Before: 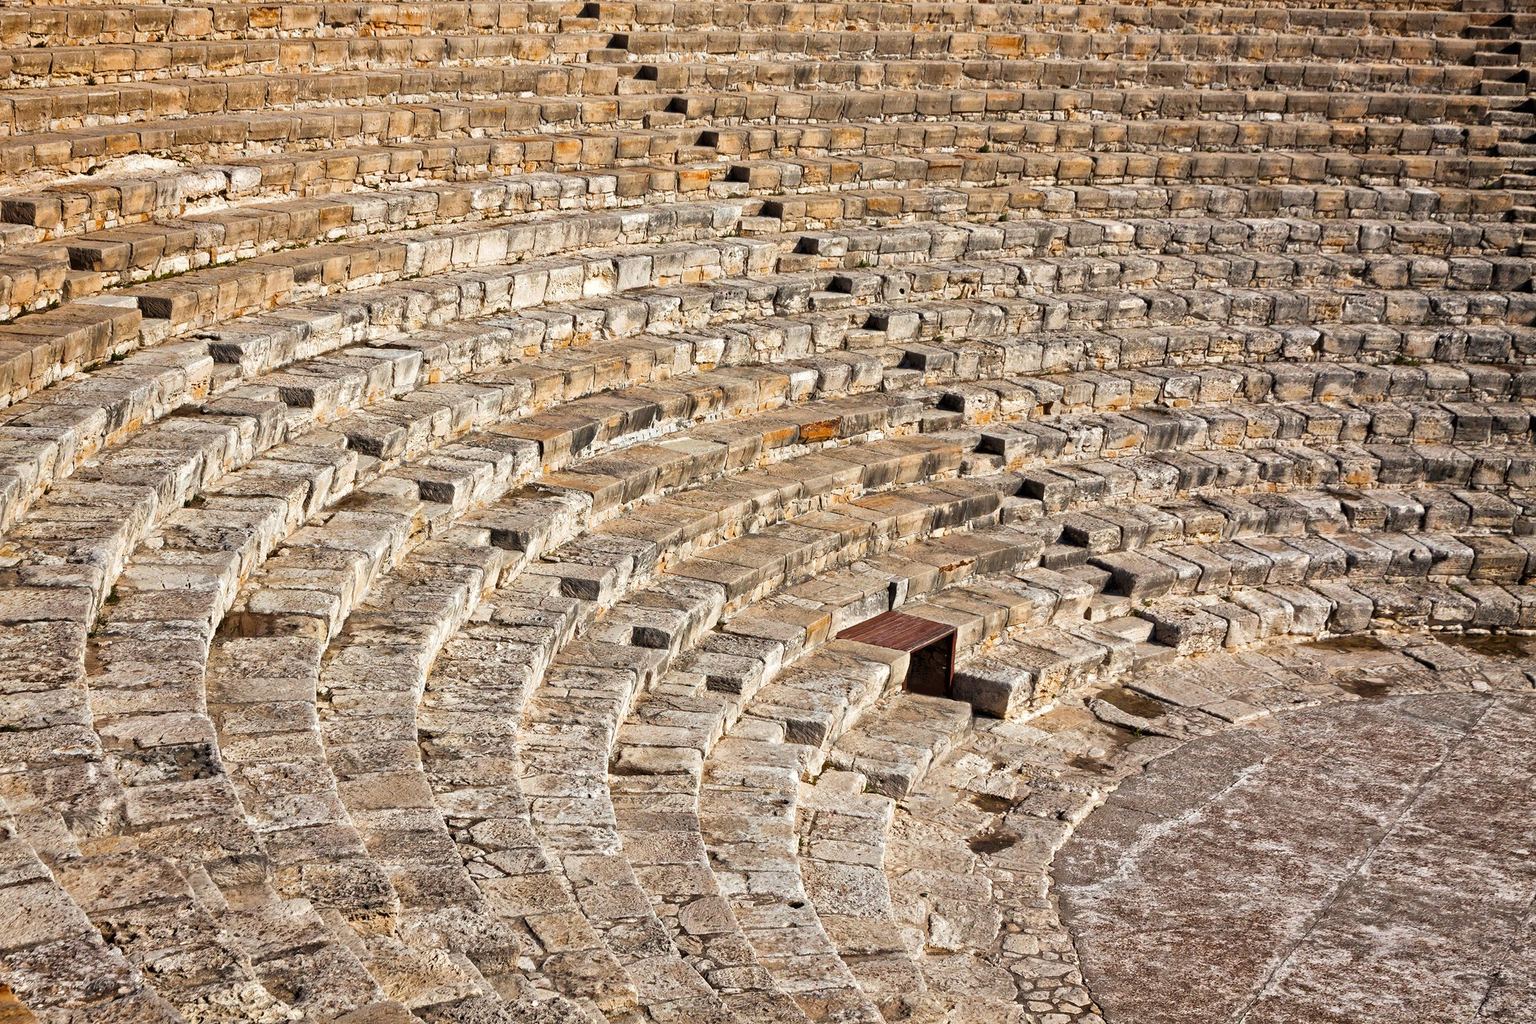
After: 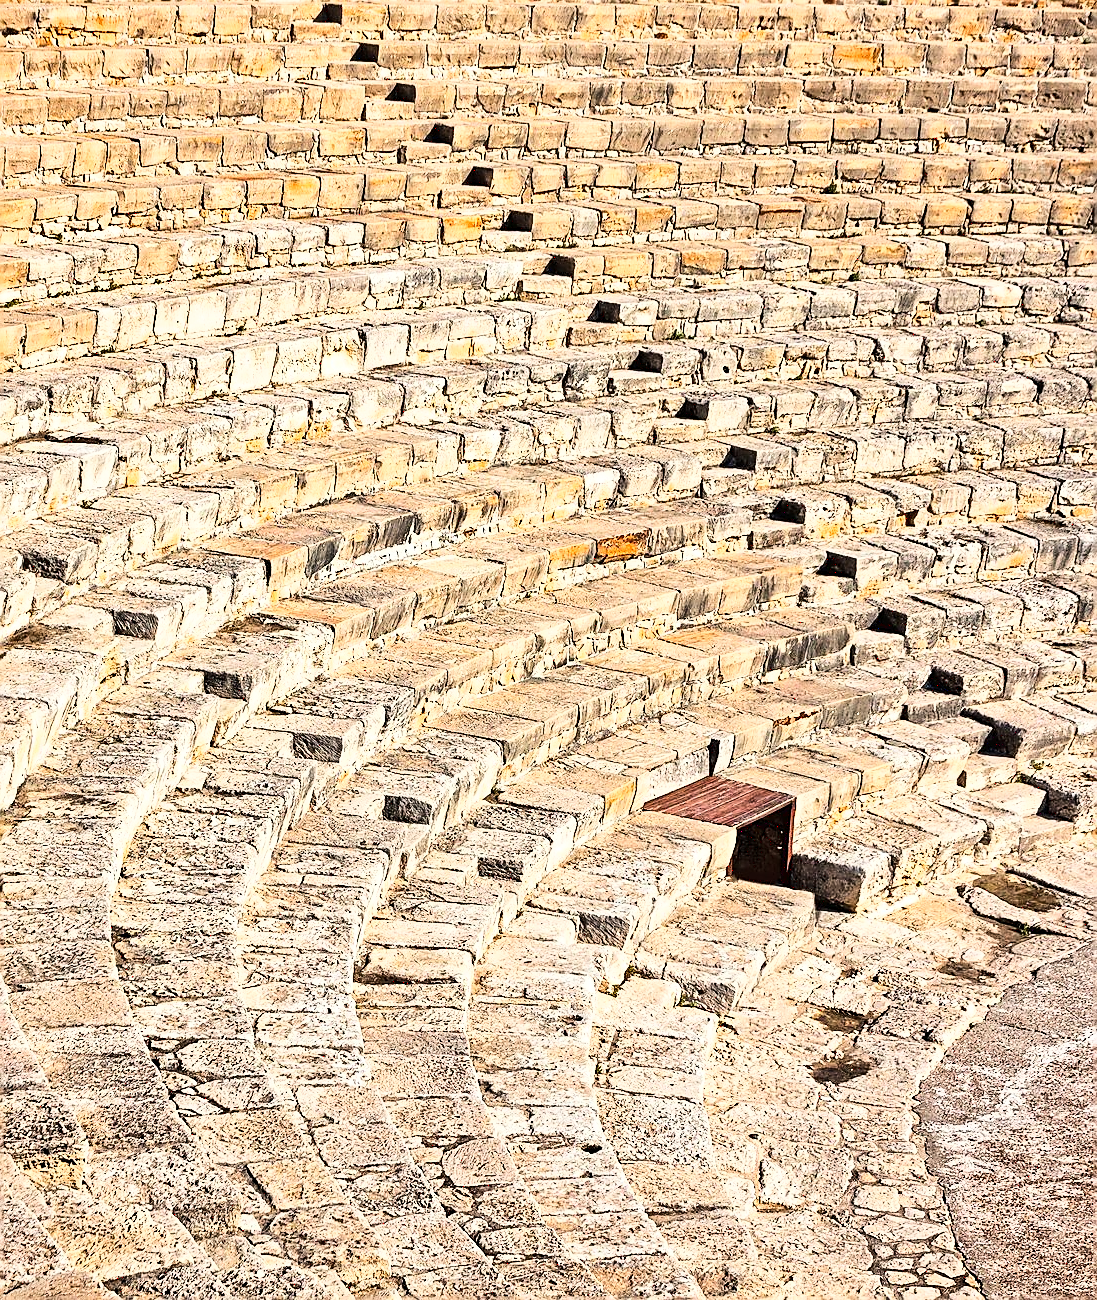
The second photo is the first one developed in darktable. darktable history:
base curve: curves: ch0 [(0, 0.003) (0.001, 0.002) (0.006, 0.004) (0.02, 0.022) (0.048, 0.086) (0.094, 0.234) (0.162, 0.431) (0.258, 0.629) (0.385, 0.8) (0.548, 0.918) (0.751, 0.988) (1, 1)]
crop: left 21.512%, right 22.228%
sharpen: radius 1.412, amount 1.258, threshold 0.62
